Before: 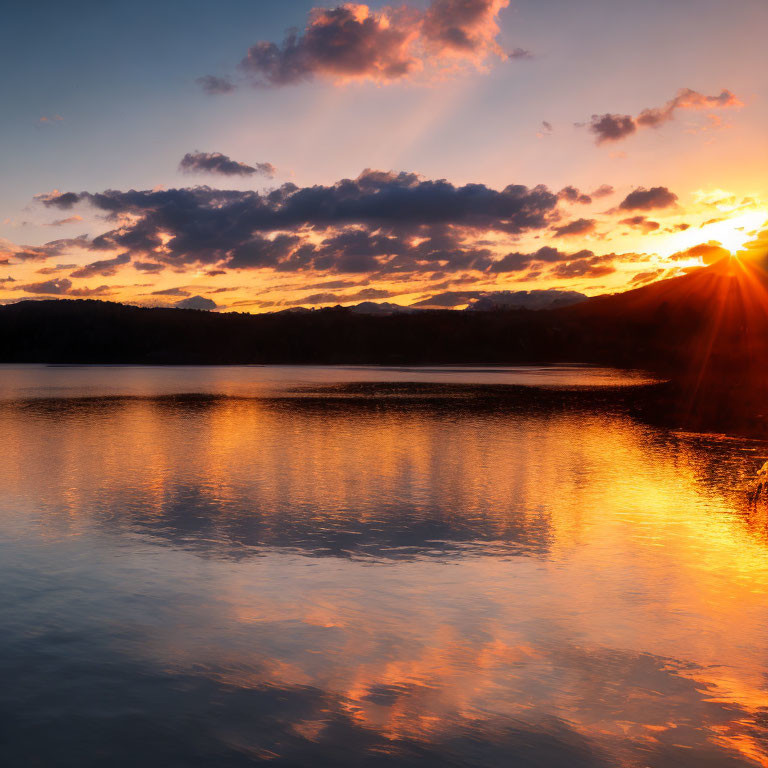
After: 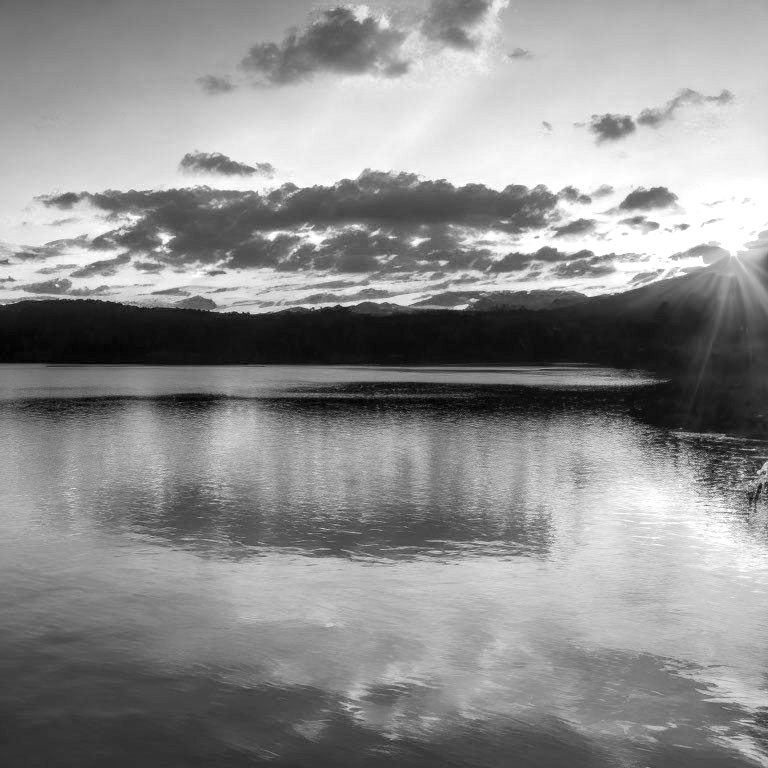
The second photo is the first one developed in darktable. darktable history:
color calibration: output gray [0.253, 0.26, 0.487, 0], gray › normalize channels true, illuminant same as pipeline (D50), adaptation XYZ, x 0.346, y 0.359, gamut compression 0
local contrast: on, module defaults
exposure: black level correction 0, exposure 1.015 EV, compensate exposure bias true, compensate highlight preservation false
color balance rgb: perceptual saturation grading › global saturation 25%, global vibrance 20%
white balance: red 0.983, blue 1.036
